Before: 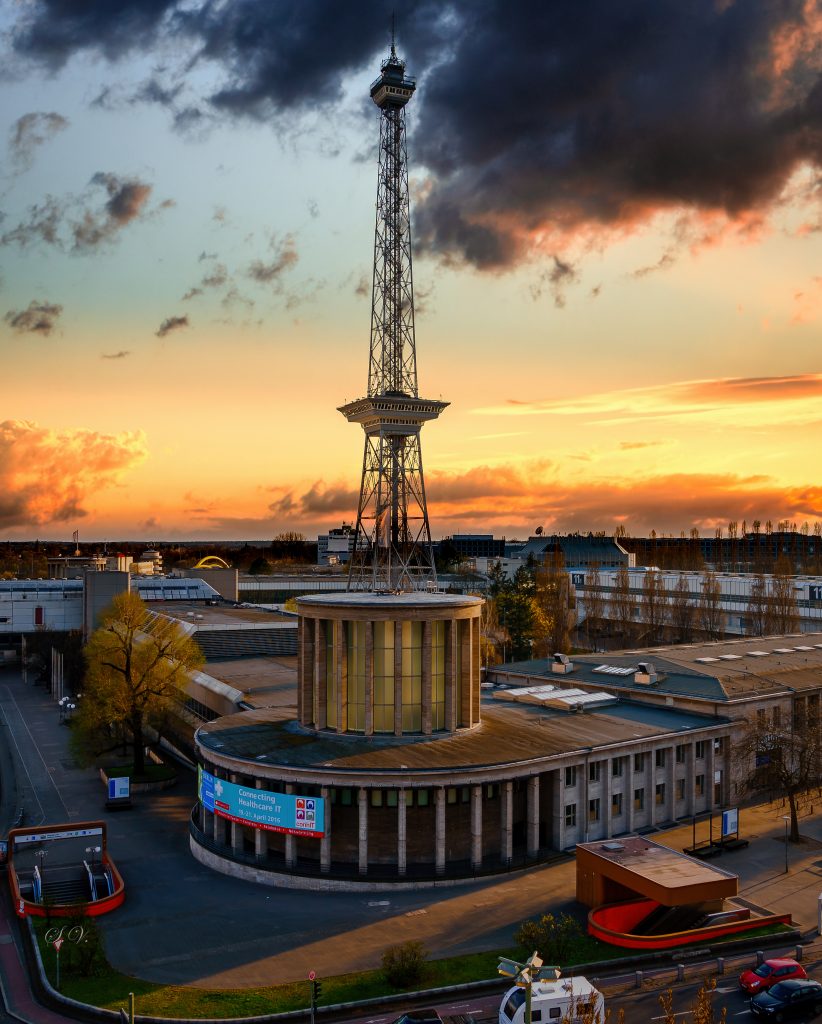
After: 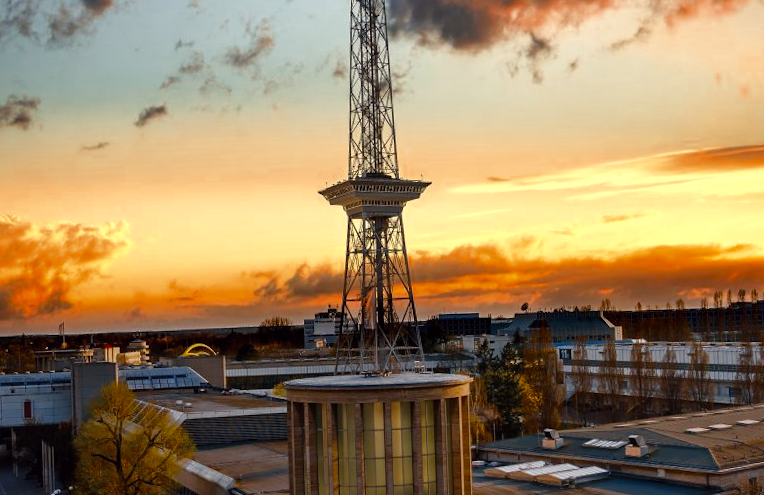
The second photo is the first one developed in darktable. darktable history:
rotate and perspective: rotation -2°, crop left 0.022, crop right 0.978, crop top 0.049, crop bottom 0.951
crop: left 1.744%, top 19.225%, right 5.069%, bottom 28.357%
color balance: lift [1, 1.001, 0.999, 1.001], gamma [1, 1.004, 1.007, 0.993], gain [1, 0.991, 0.987, 1.013], contrast 7.5%, contrast fulcrum 10%, output saturation 115%
color zones: curves: ch0 [(0, 0.5) (0.125, 0.4) (0.25, 0.5) (0.375, 0.4) (0.5, 0.4) (0.625, 0.35) (0.75, 0.35) (0.875, 0.5)]; ch1 [(0, 0.35) (0.125, 0.45) (0.25, 0.35) (0.375, 0.35) (0.5, 0.35) (0.625, 0.35) (0.75, 0.45) (0.875, 0.35)]; ch2 [(0, 0.6) (0.125, 0.5) (0.25, 0.5) (0.375, 0.6) (0.5, 0.6) (0.625, 0.5) (0.75, 0.5) (0.875, 0.5)]
